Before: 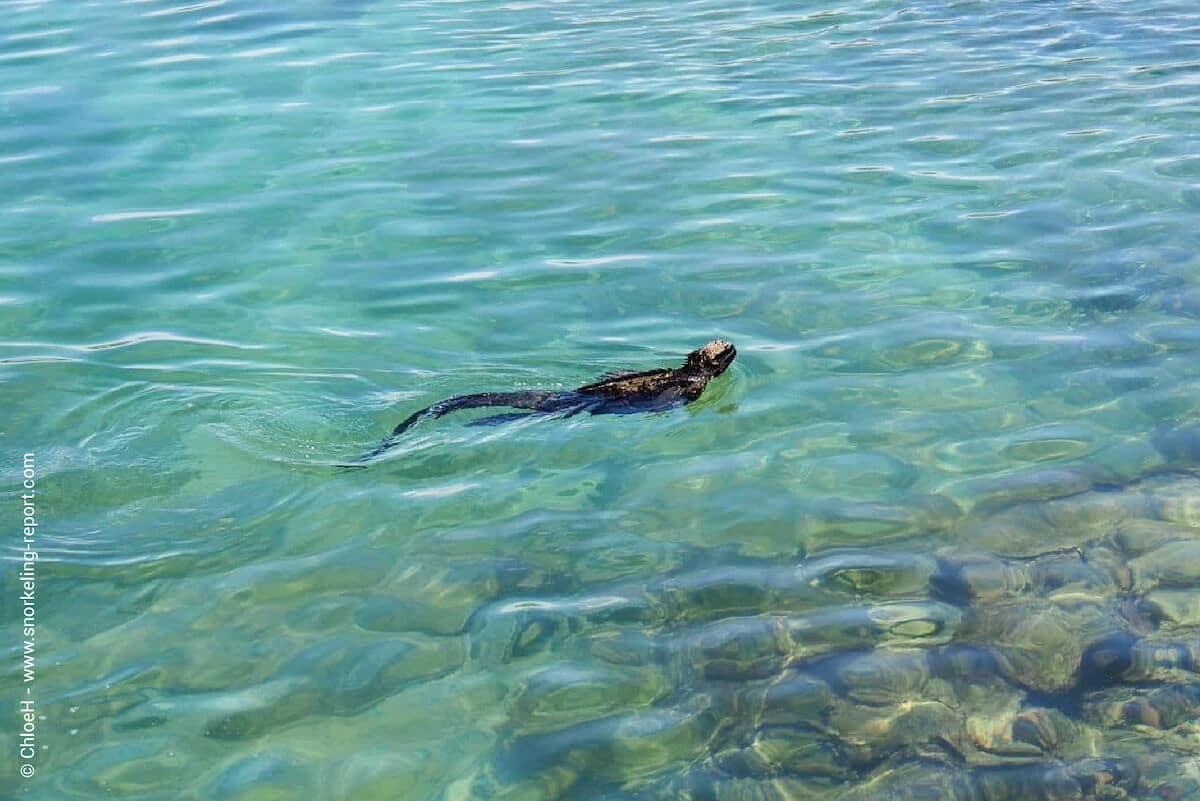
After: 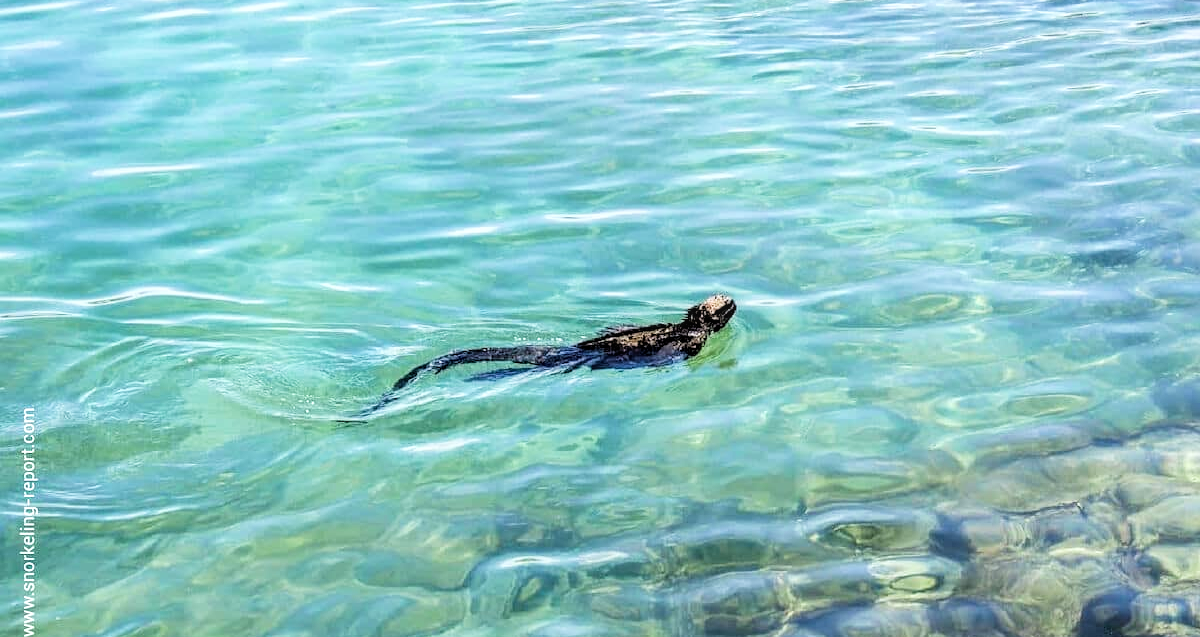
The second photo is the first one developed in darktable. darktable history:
filmic rgb: black relative exposure -5.09 EV, white relative exposure 3.17 EV, hardness 3.42, contrast 1.184, highlights saturation mix -29.8%
local contrast: on, module defaults
crop and rotate: top 5.652%, bottom 14.816%
exposure: exposure 0.641 EV, compensate highlight preservation false
